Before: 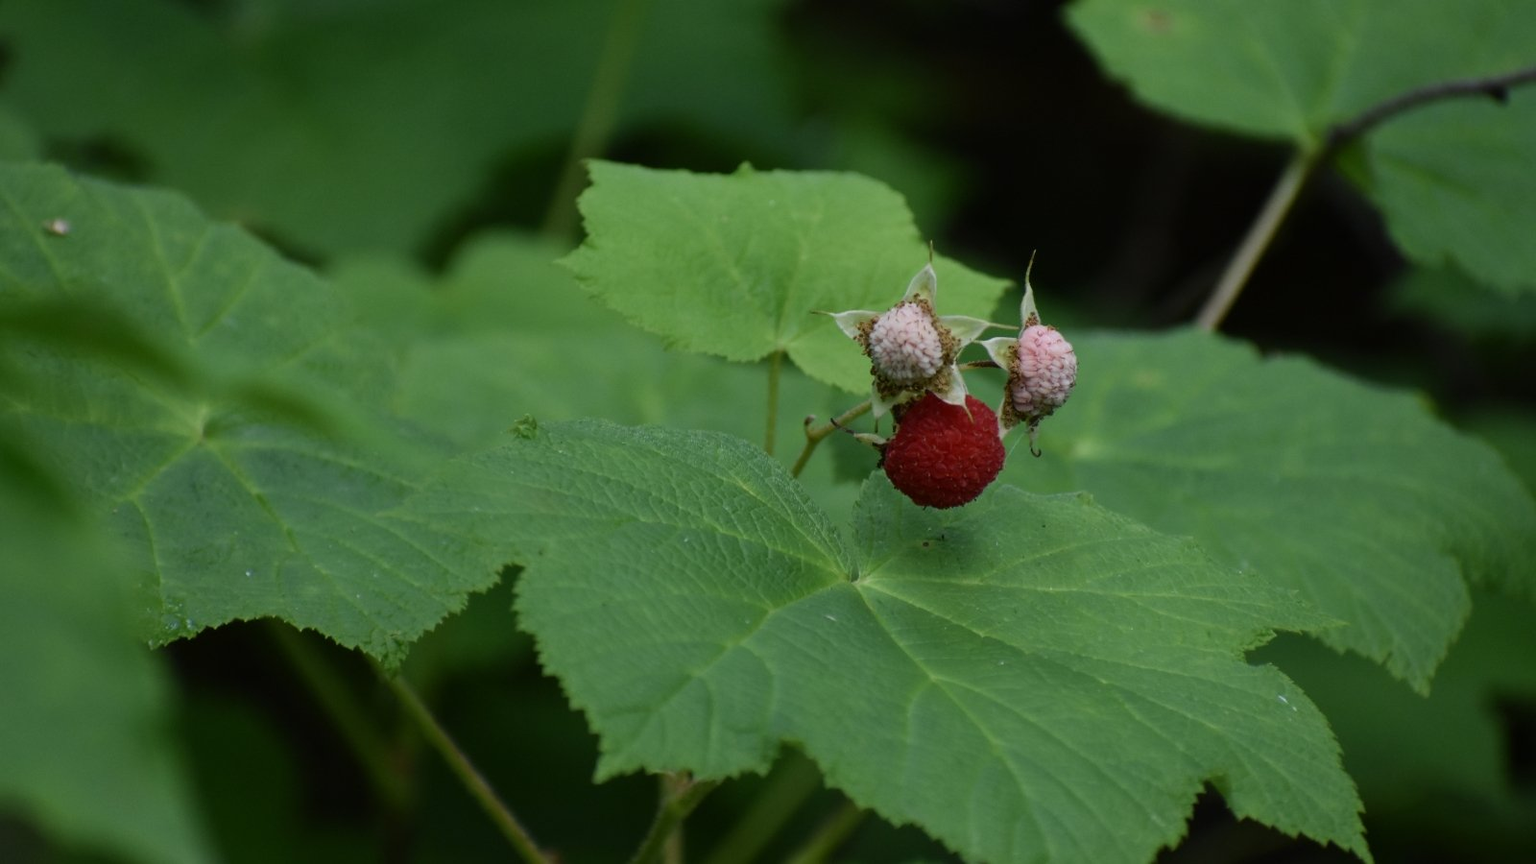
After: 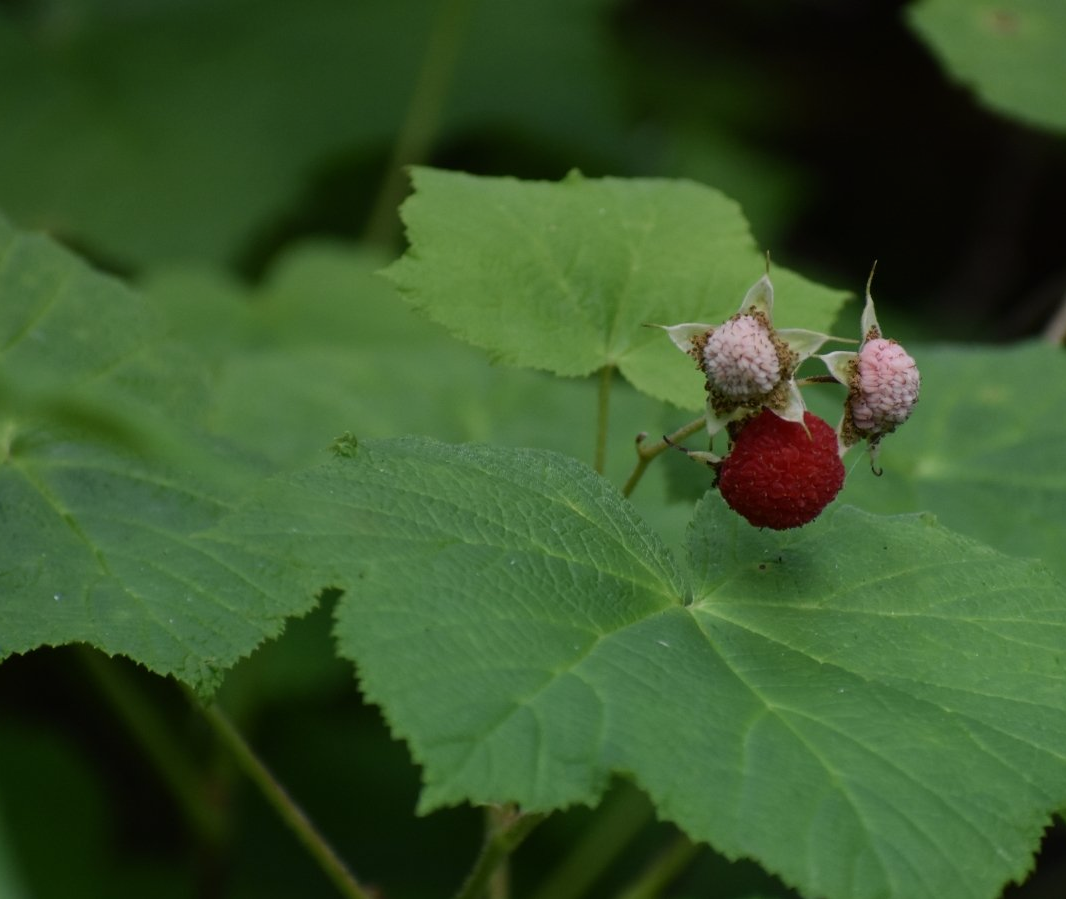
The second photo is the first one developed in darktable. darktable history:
exposure: compensate highlight preservation false
crop and rotate: left 12.673%, right 20.66%
graduated density: density 0.38 EV, hardness 21%, rotation -6.11°, saturation 32%
